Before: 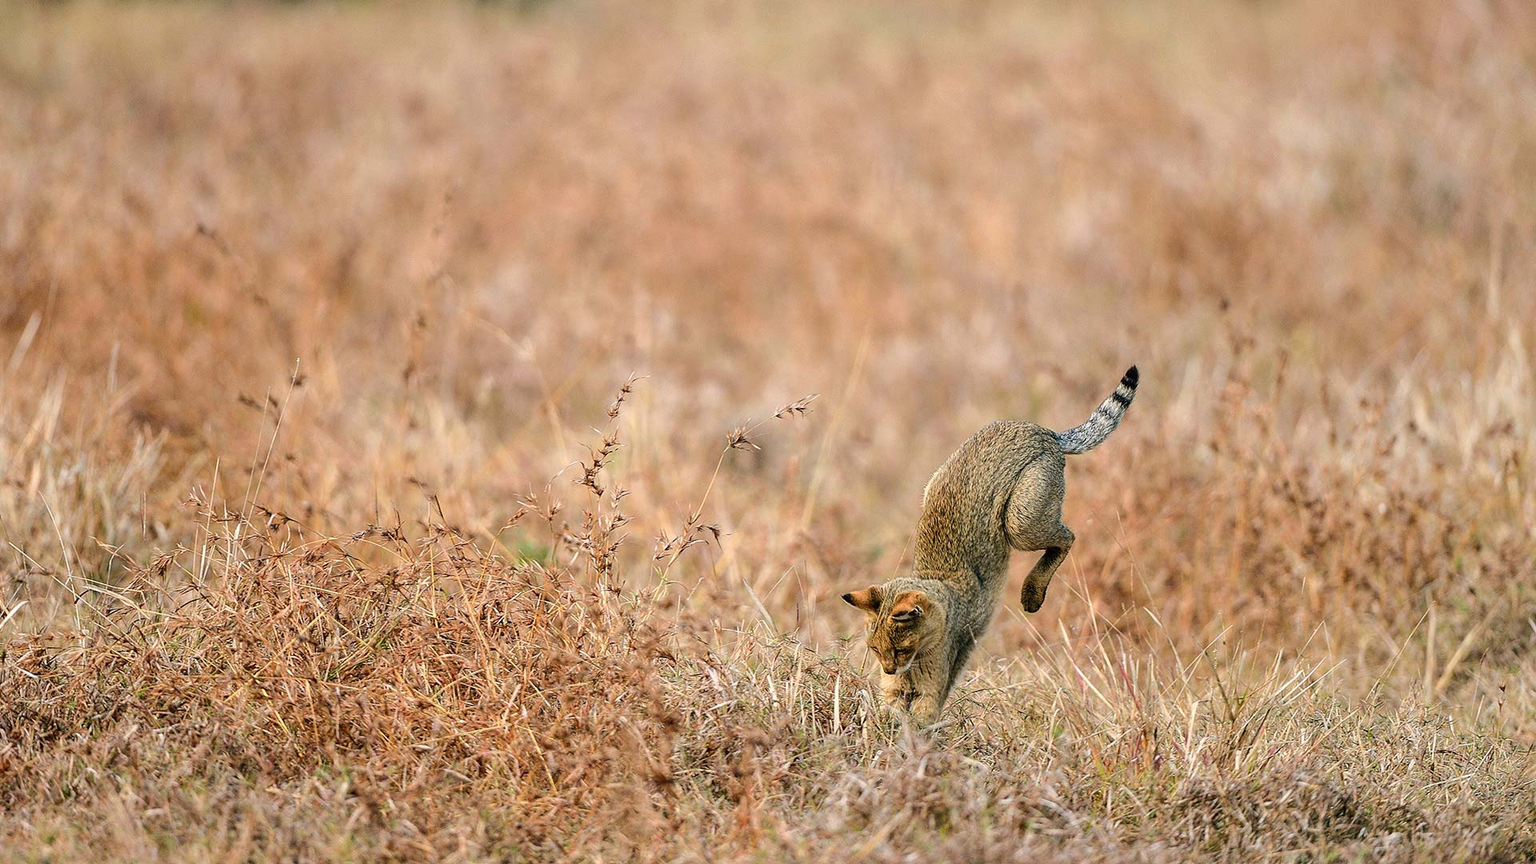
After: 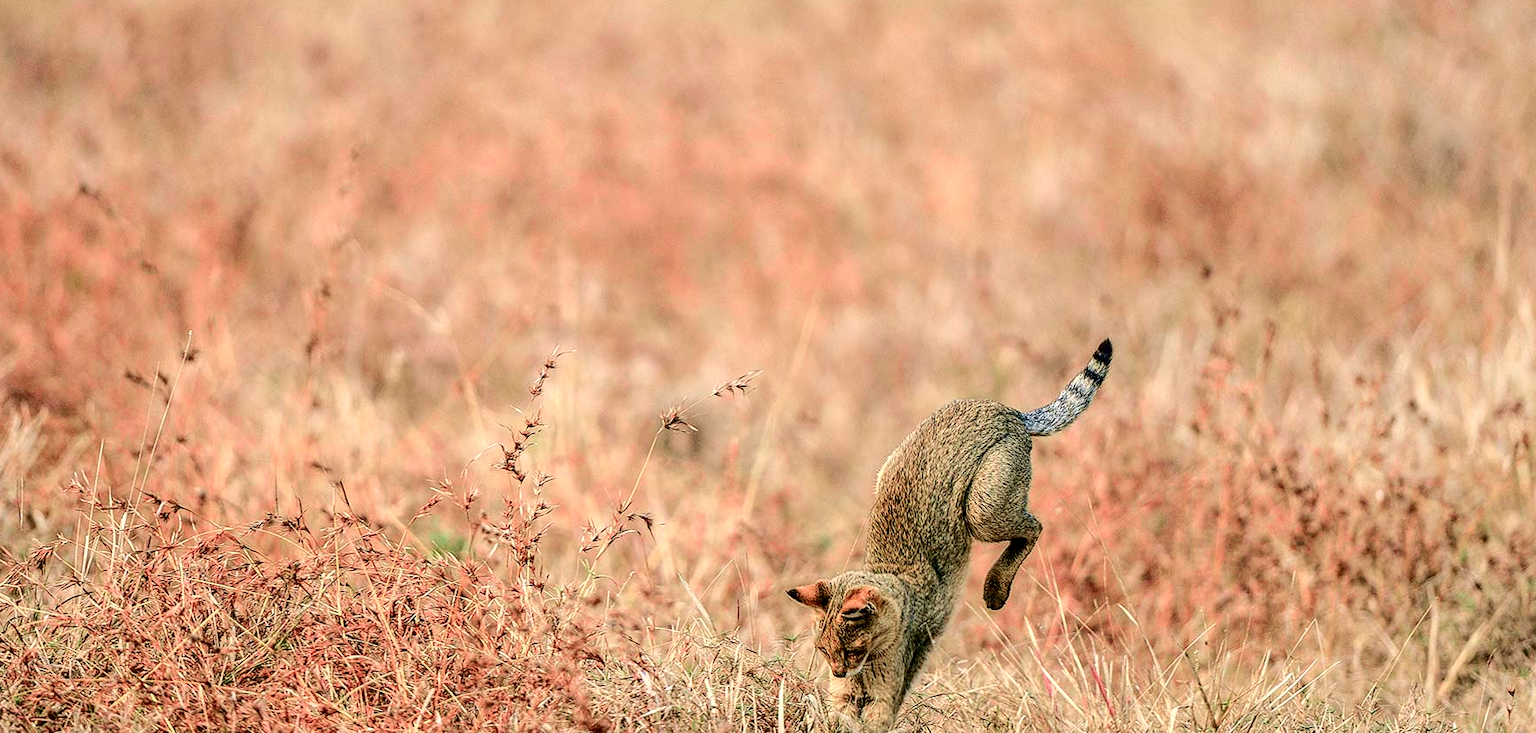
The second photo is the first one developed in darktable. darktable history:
tone curve: curves: ch0 [(0, 0) (0.033, 0.016) (0.171, 0.127) (0.33, 0.331) (0.432, 0.475) (0.601, 0.665) (0.843, 0.876) (1, 1)]; ch1 [(0, 0) (0.339, 0.349) (0.445, 0.42) (0.476, 0.47) (0.501, 0.499) (0.516, 0.525) (0.548, 0.563) (0.584, 0.633) (0.728, 0.746) (1, 1)]; ch2 [(0, 0) (0.327, 0.324) (0.417, 0.44) (0.46, 0.453) (0.502, 0.498) (0.517, 0.524) (0.53, 0.554) (0.579, 0.599) (0.745, 0.704) (1, 1)], color space Lab, independent channels, preserve colors none
tone equalizer: on, module defaults
local contrast: detail 130%
crop: left 8.155%, top 6.611%, bottom 15.385%
